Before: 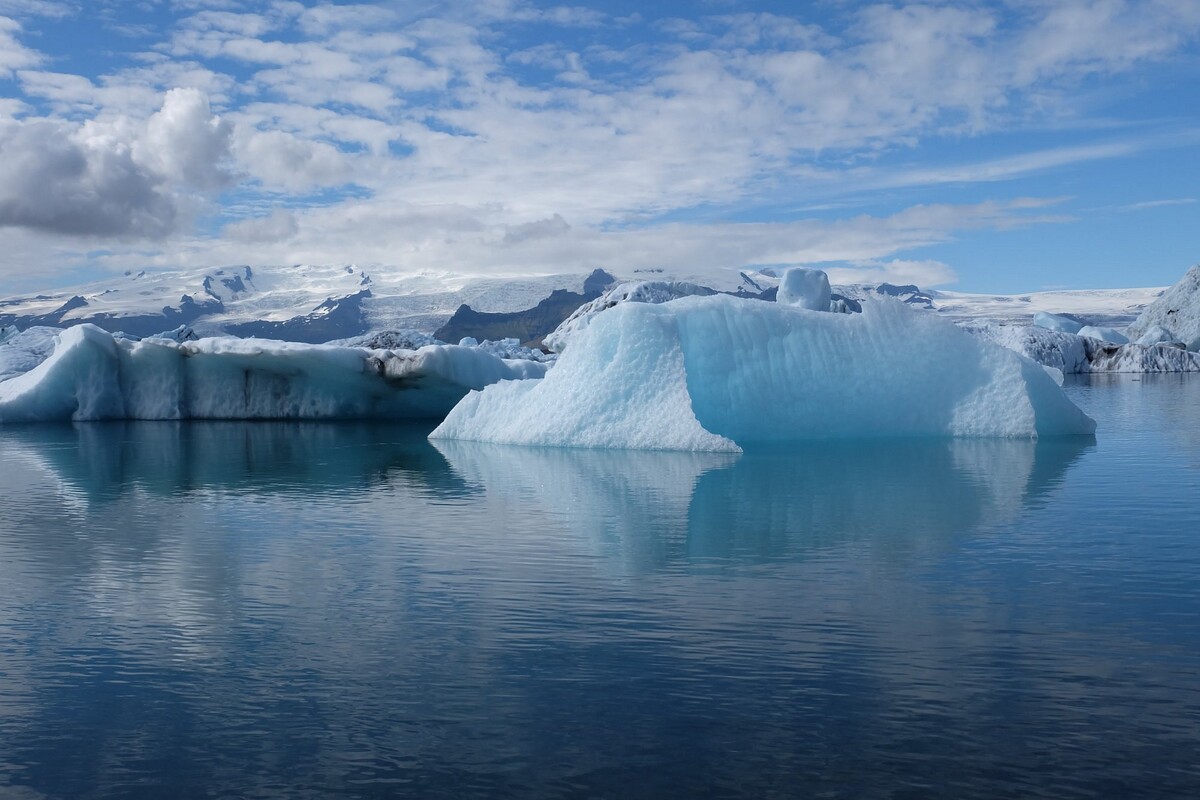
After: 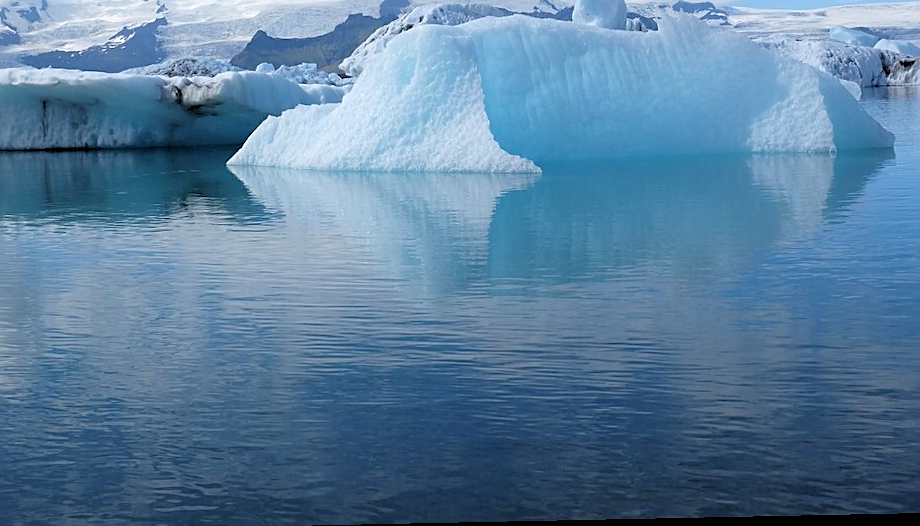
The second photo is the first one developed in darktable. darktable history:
rotate and perspective: rotation -1.17°, automatic cropping off
rgb levels: preserve colors sum RGB, levels [[0.038, 0.433, 0.934], [0, 0.5, 1], [0, 0.5, 1]]
exposure: black level correction 0, exposure 0.5 EV, compensate exposure bias true, compensate highlight preservation false
sharpen: on, module defaults
crop and rotate: left 17.299%, top 35.115%, right 7.015%, bottom 1.024%
